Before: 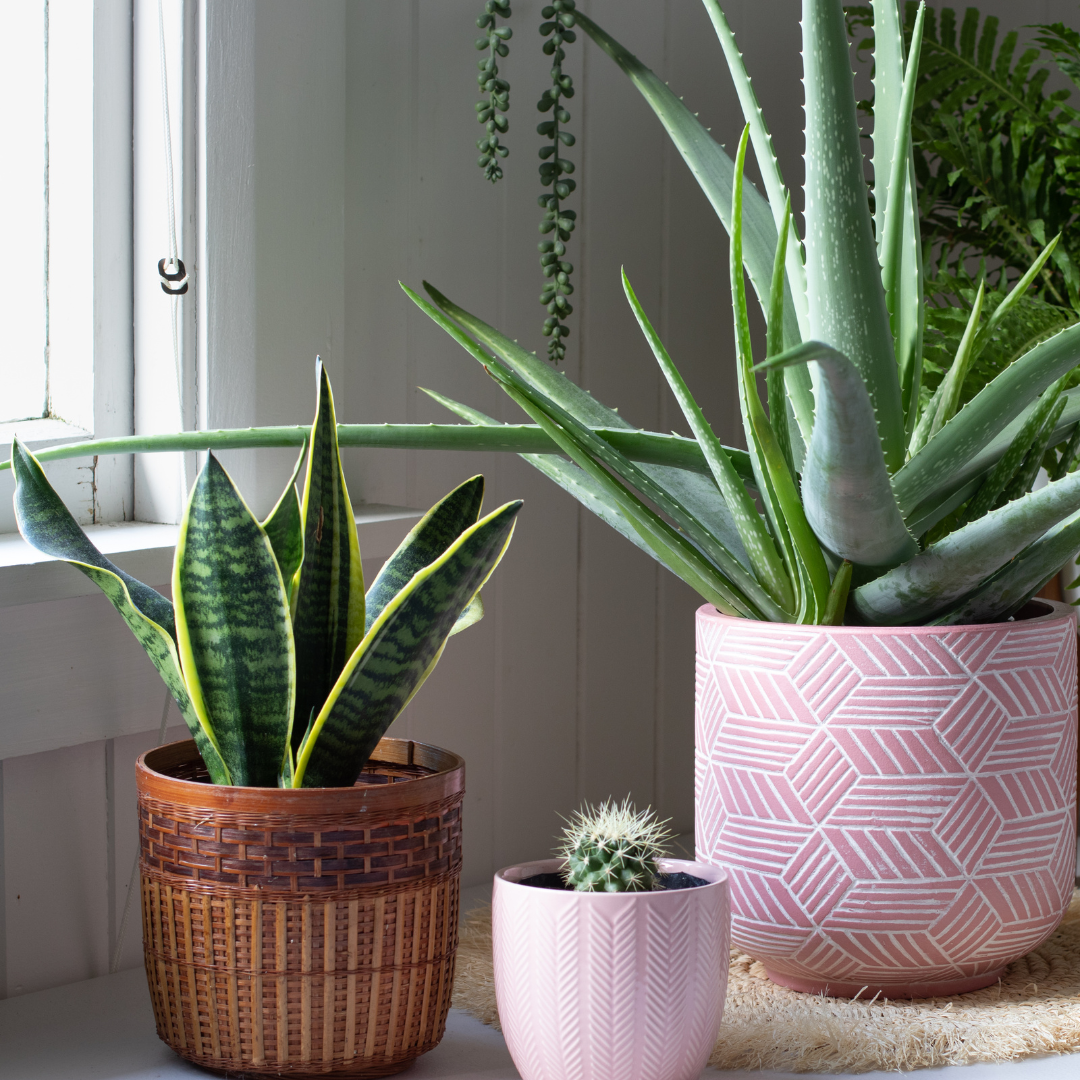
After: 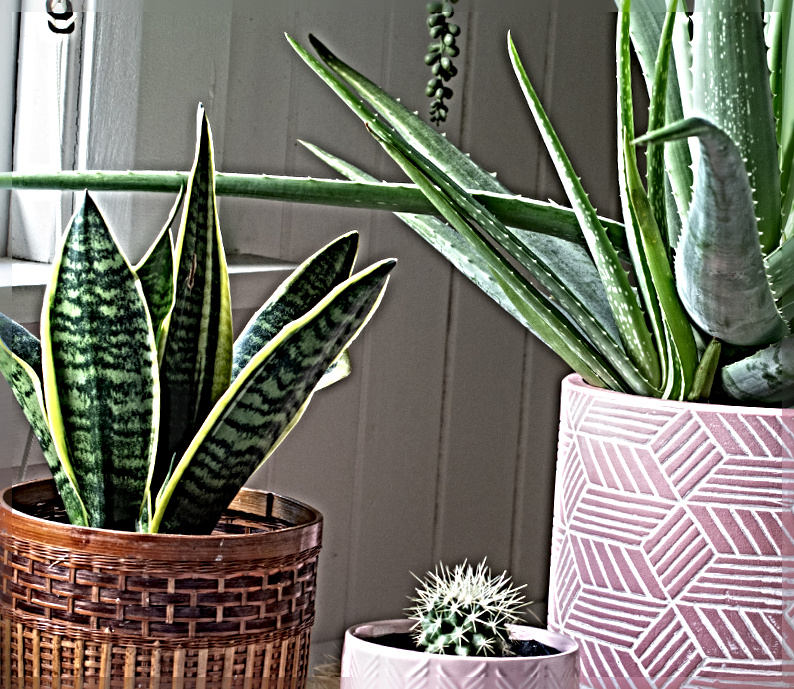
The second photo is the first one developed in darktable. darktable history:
sharpen: radius 6.3, amount 1.8, threshold 0
crop and rotate: angle -3.37°, left 9.79%, top 20.73%, right 12.42%, bottom 11.82%
local contrast: on, module defaults
